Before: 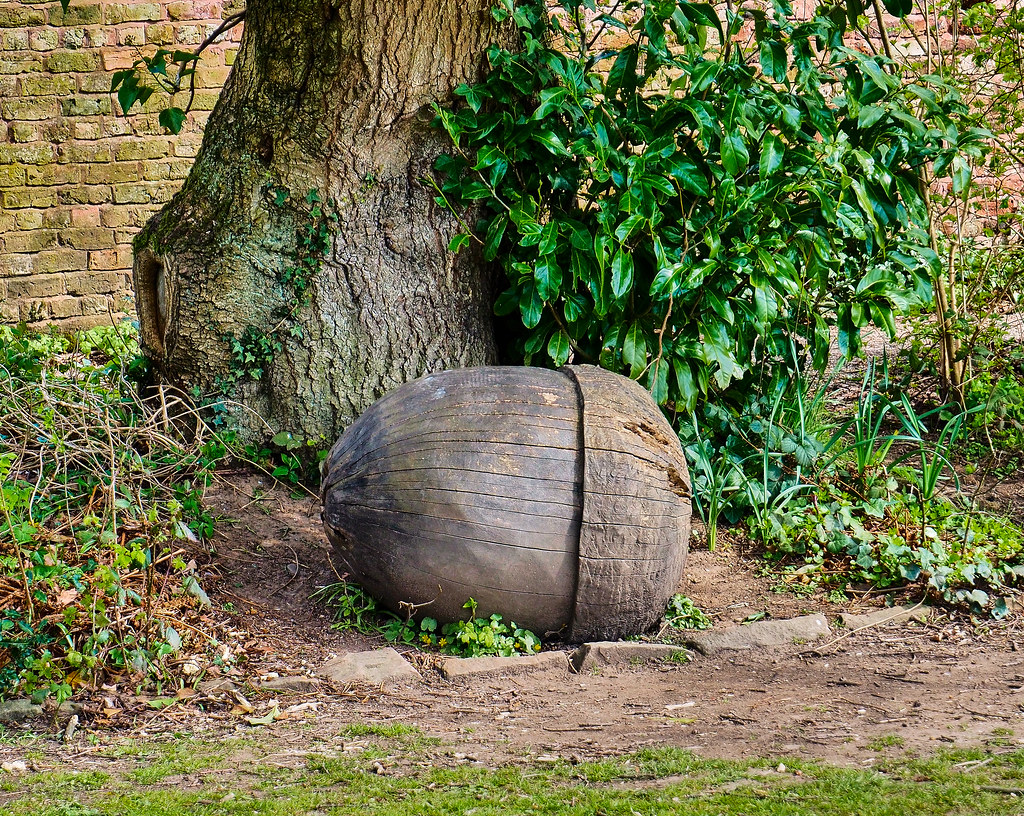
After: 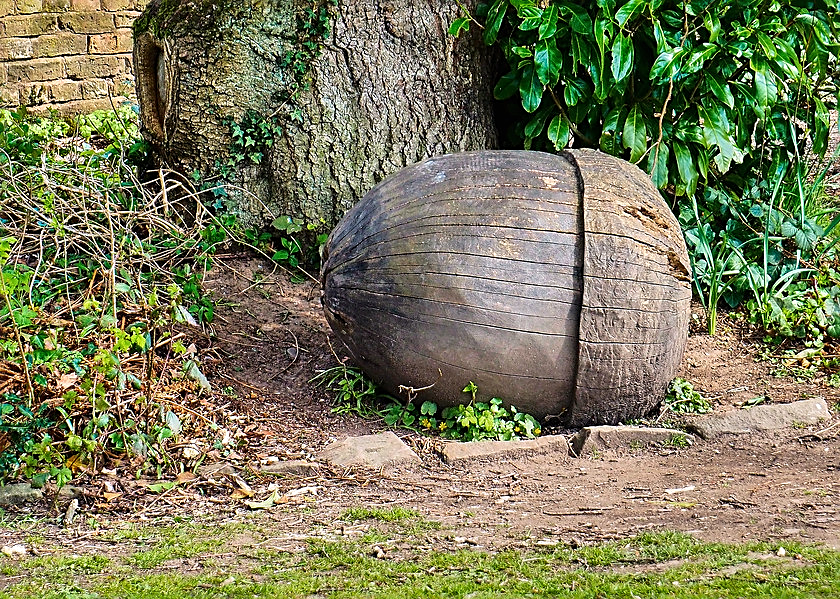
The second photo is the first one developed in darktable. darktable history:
sharpen: on, module defaults
crop: top 26.531%, right 17.959%
exposure: black level correction 0, exposure 0.2 EV, compensate exposure bias true, compensate highlight preservation false
